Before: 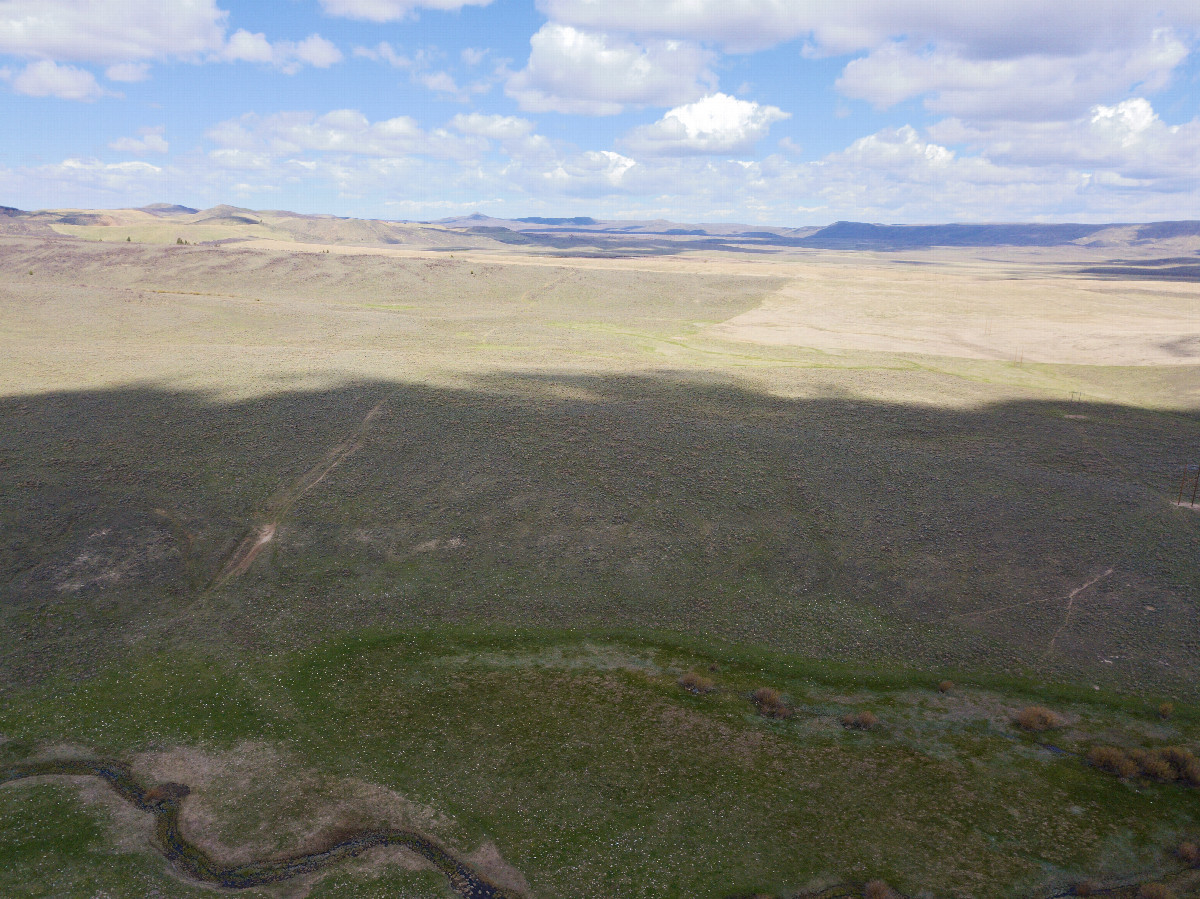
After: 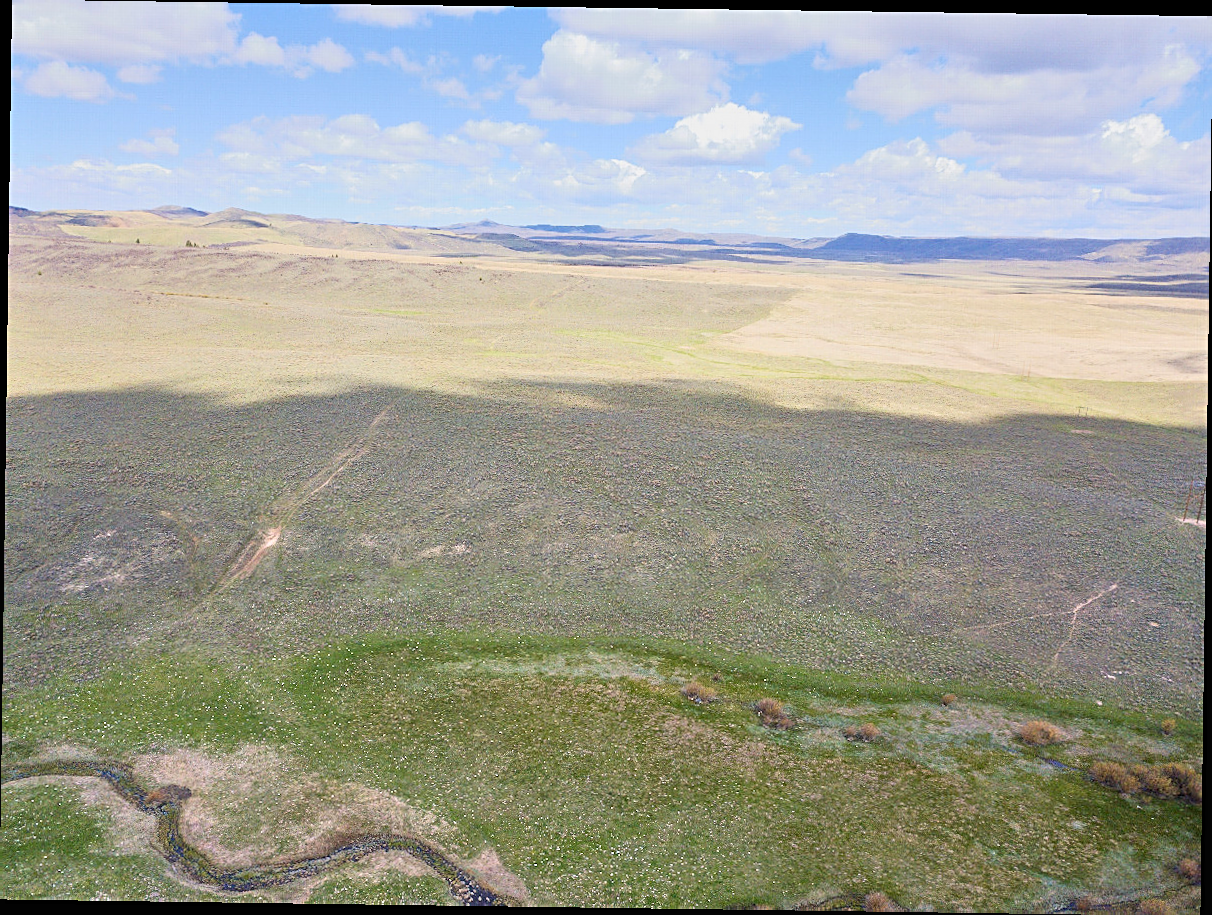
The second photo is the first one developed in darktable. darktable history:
contrast brightness saturation: contrast 0.2, brightness 0.16, saturation 0.22
shadows and highlights: shadows -10, white point adjustment 1.5, highlights 10
contrast equalizer: y [[0.5, 0.5, 0.478, 0.5, 0.5, 0.5], [0.5 ×6], [0.5 ×6], [0 ×6], [0 ×6]]
sharpen: on, module defaults
rotate and perspective: rotation 0.8°, automatic cropping off
tone equalizer: -7 EV 0.15 EV, -6 EV 0.6 EV, -5 EV 1.15 EV, -4 EV 1.33 EV, -3 EV 1.15 EV, -2 EV 0.6 EV, -1 EV 0.15 EV, mask exposure compensation -0.5 EV
graduated density: on, module defaults
